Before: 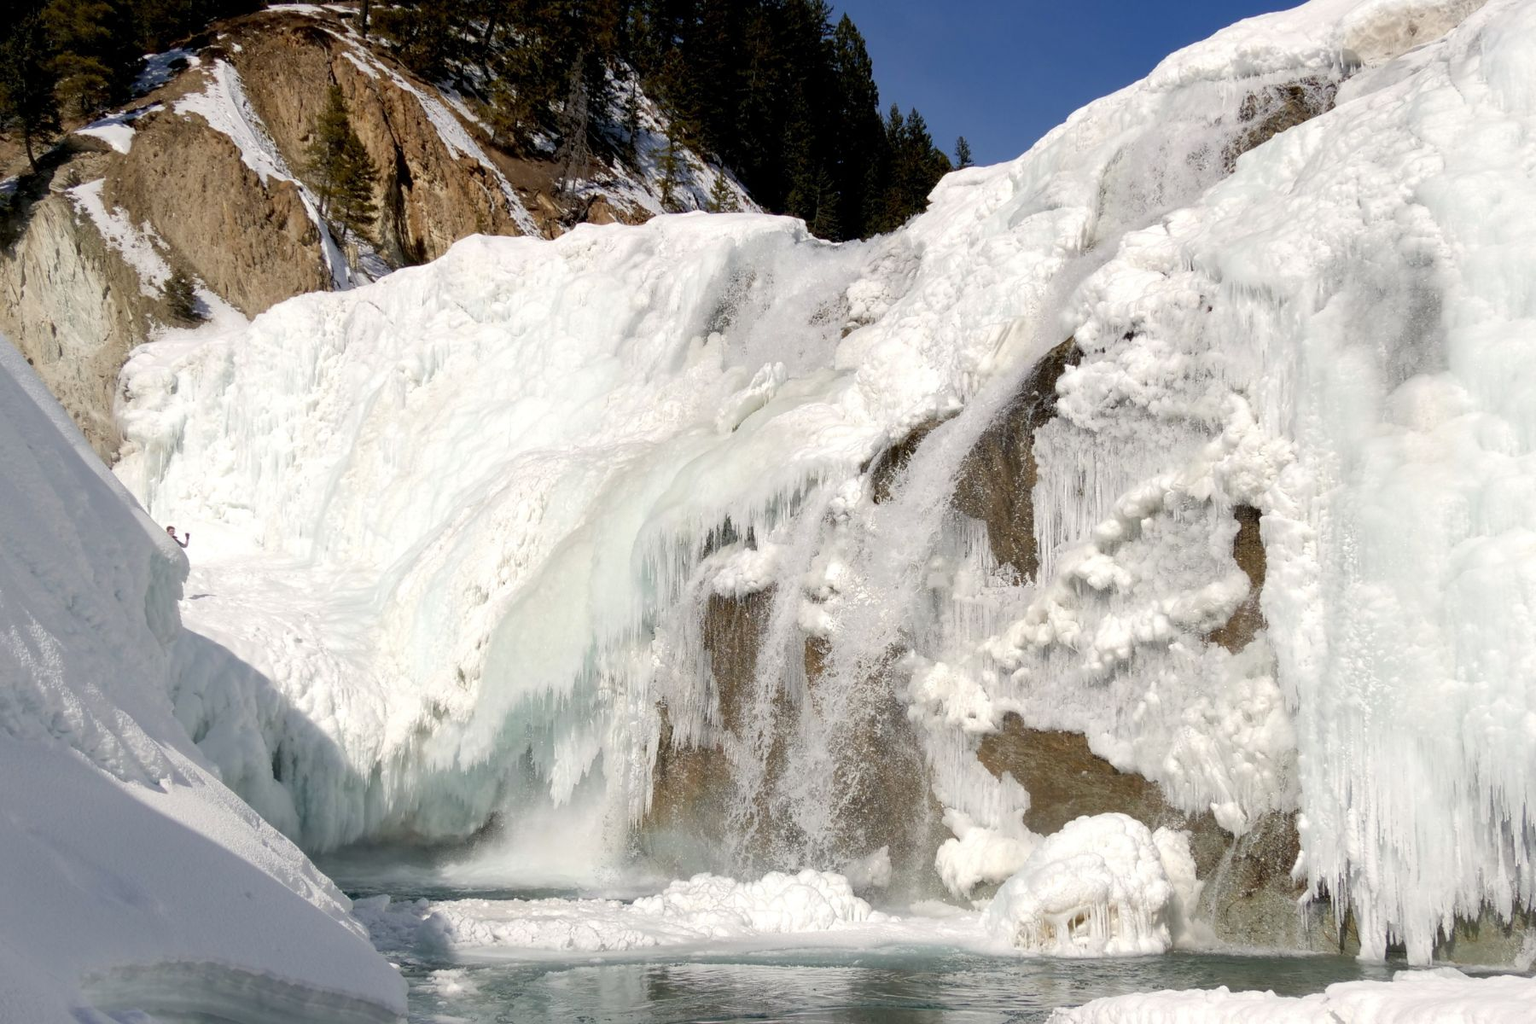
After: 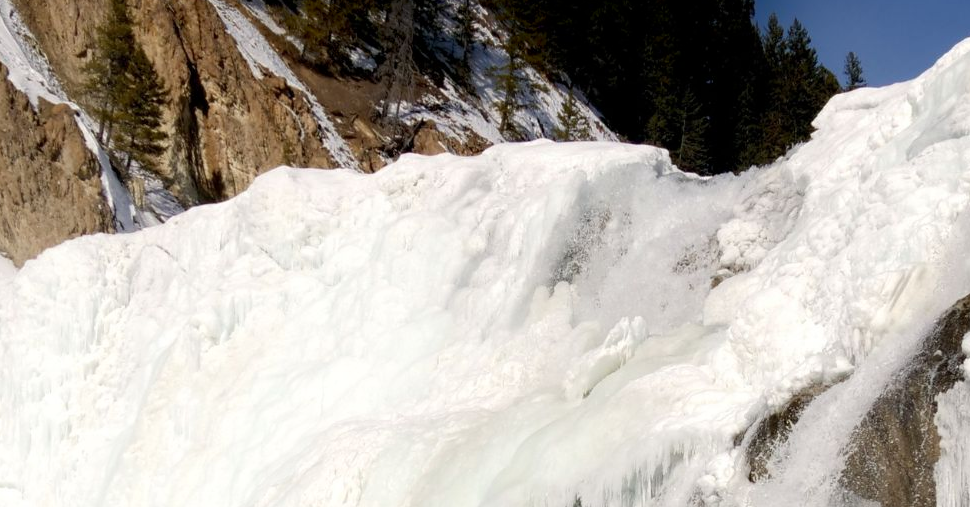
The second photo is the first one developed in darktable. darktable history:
tone equalizer: -8 EV -0.55 EV
shadows and highlights: shadows -70, highlights 35, soften with gaussian
crop: left 15.306%, top 9.065%, right 30.789%, bottom 48.638%
